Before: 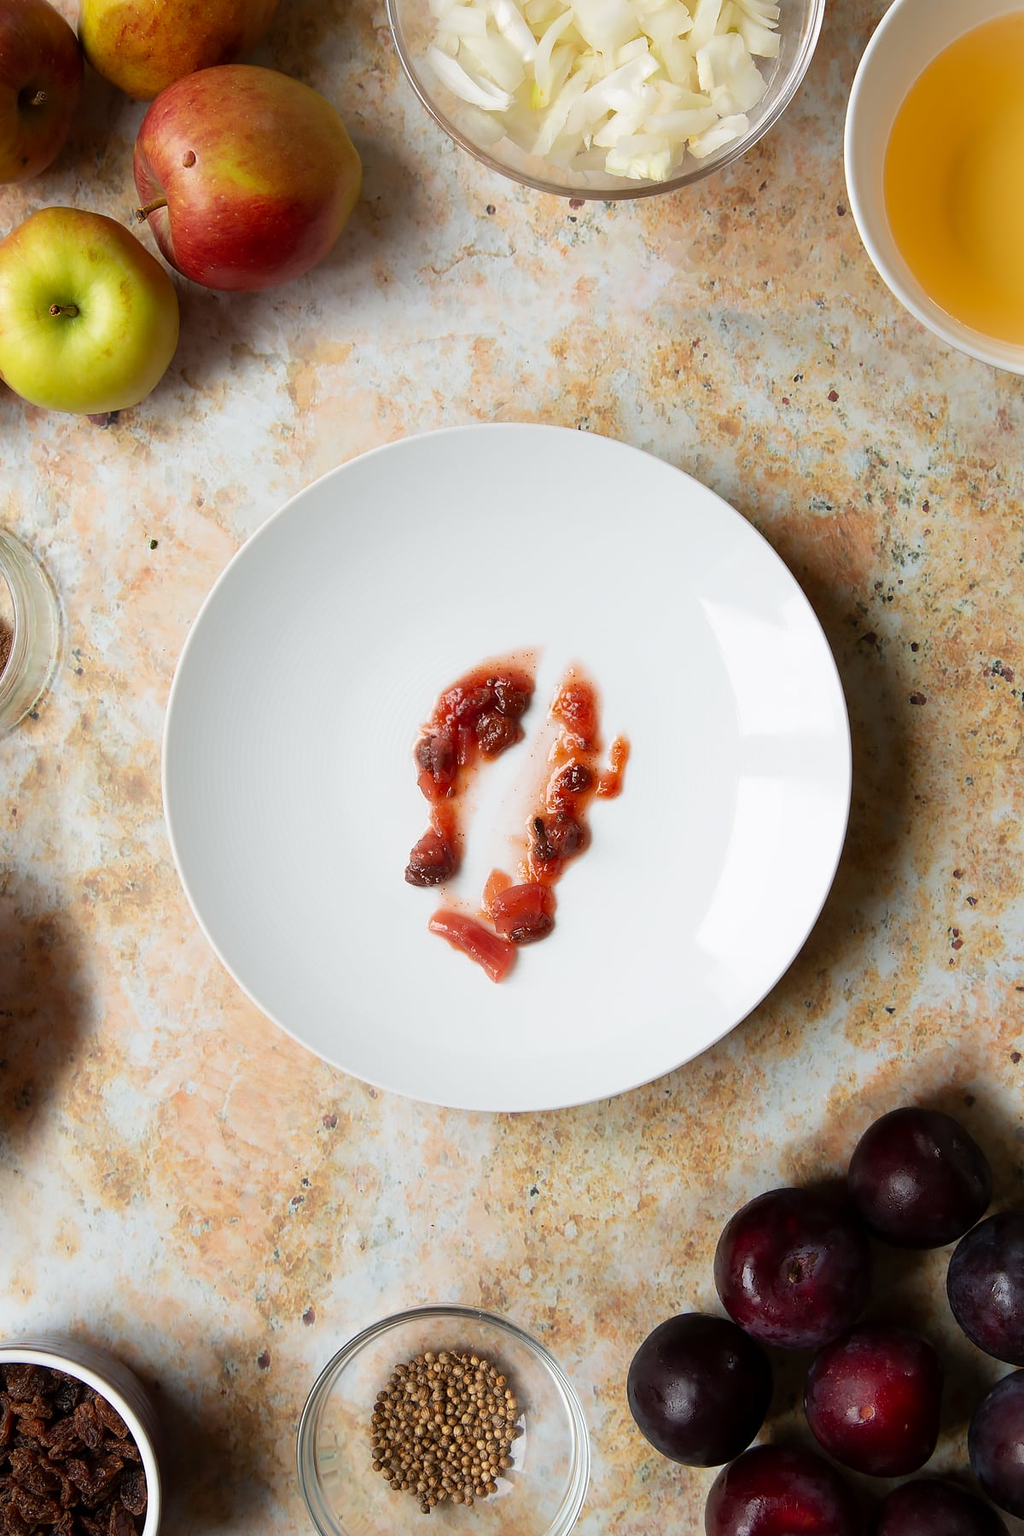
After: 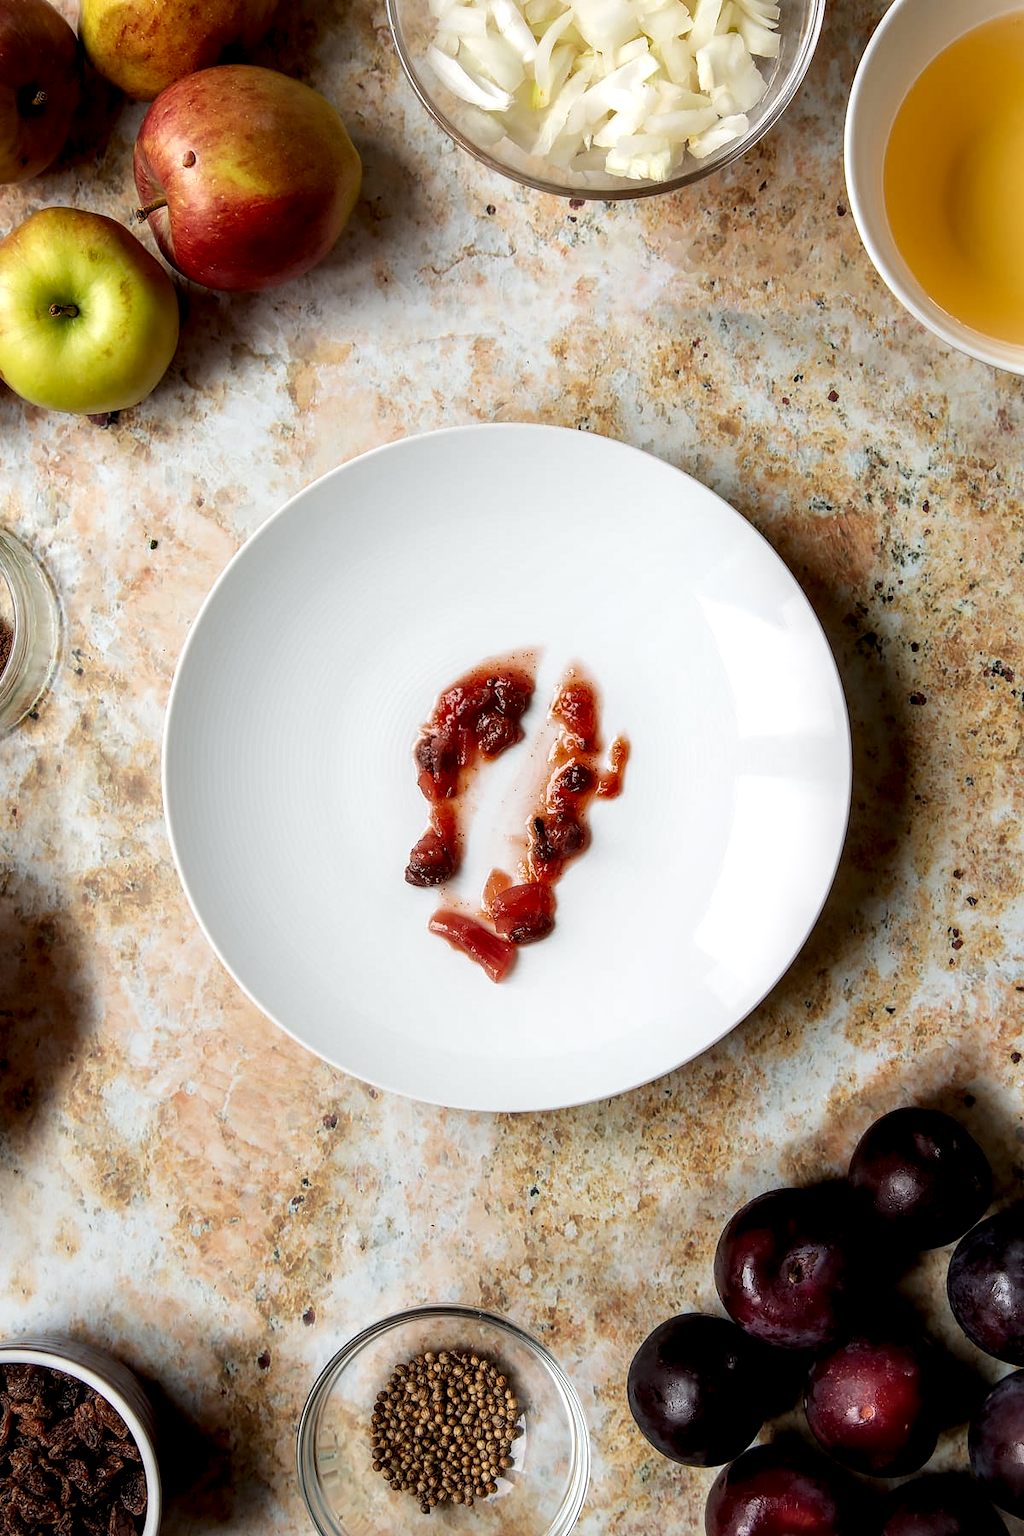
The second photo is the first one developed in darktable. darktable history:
local contrast: highlights 20%, shadows 71%, detail 170%
